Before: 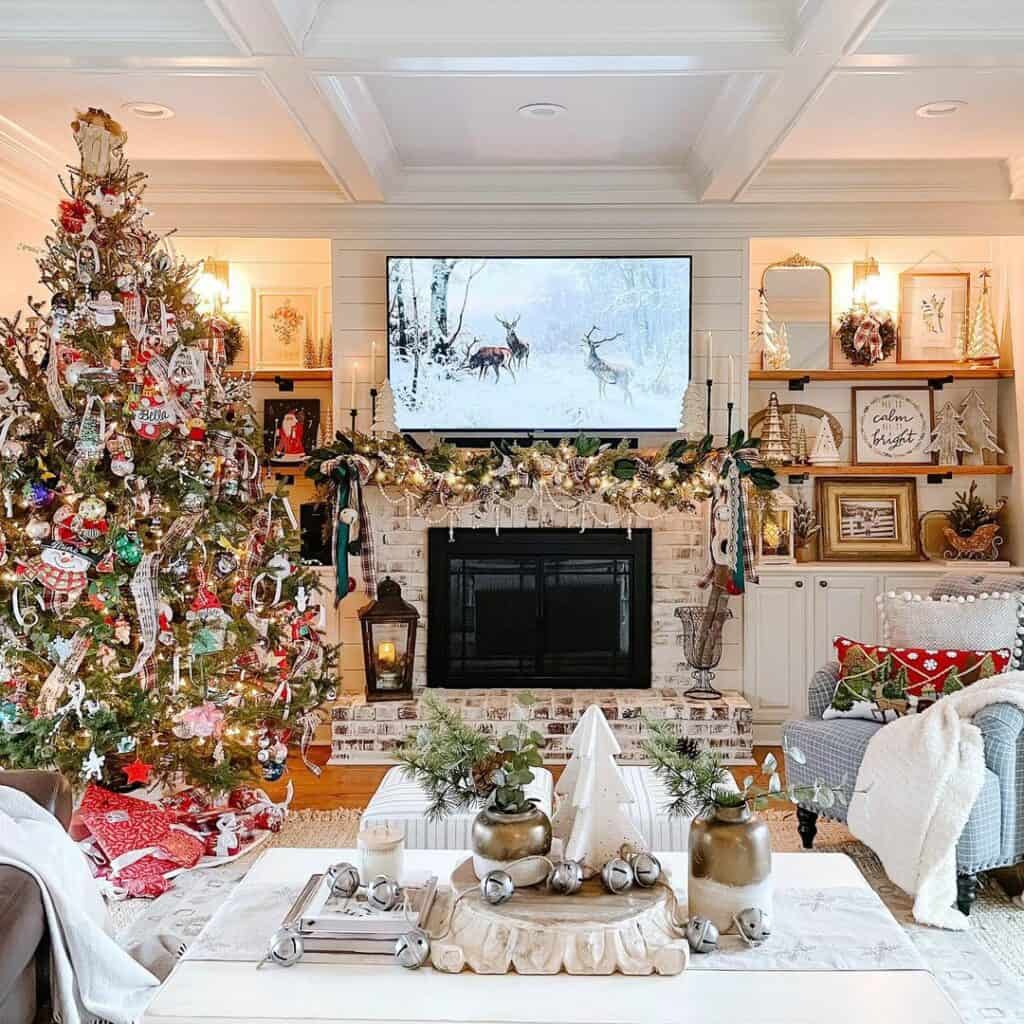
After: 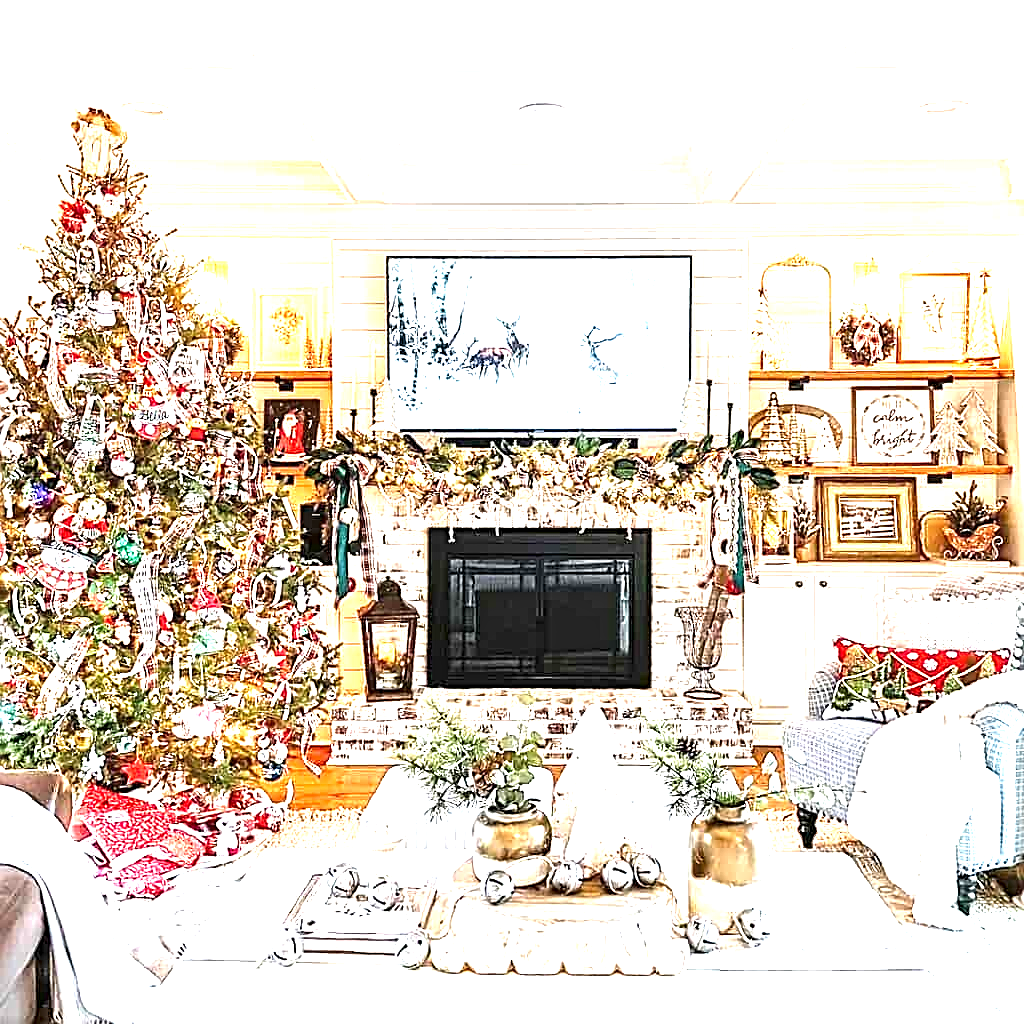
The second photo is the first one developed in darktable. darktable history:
sharpen: amount 0.738
exposure: black level correction 0, exposure 1.946 EV, compensate highlight preservation false
contrast equalizer: octaves 7, y [[0.5, 0.501, 0.525, 0.597, 0.58, 0.514], [0.5 ×6], [0.5 ×6], [0 ×6], [0 ×6]]
